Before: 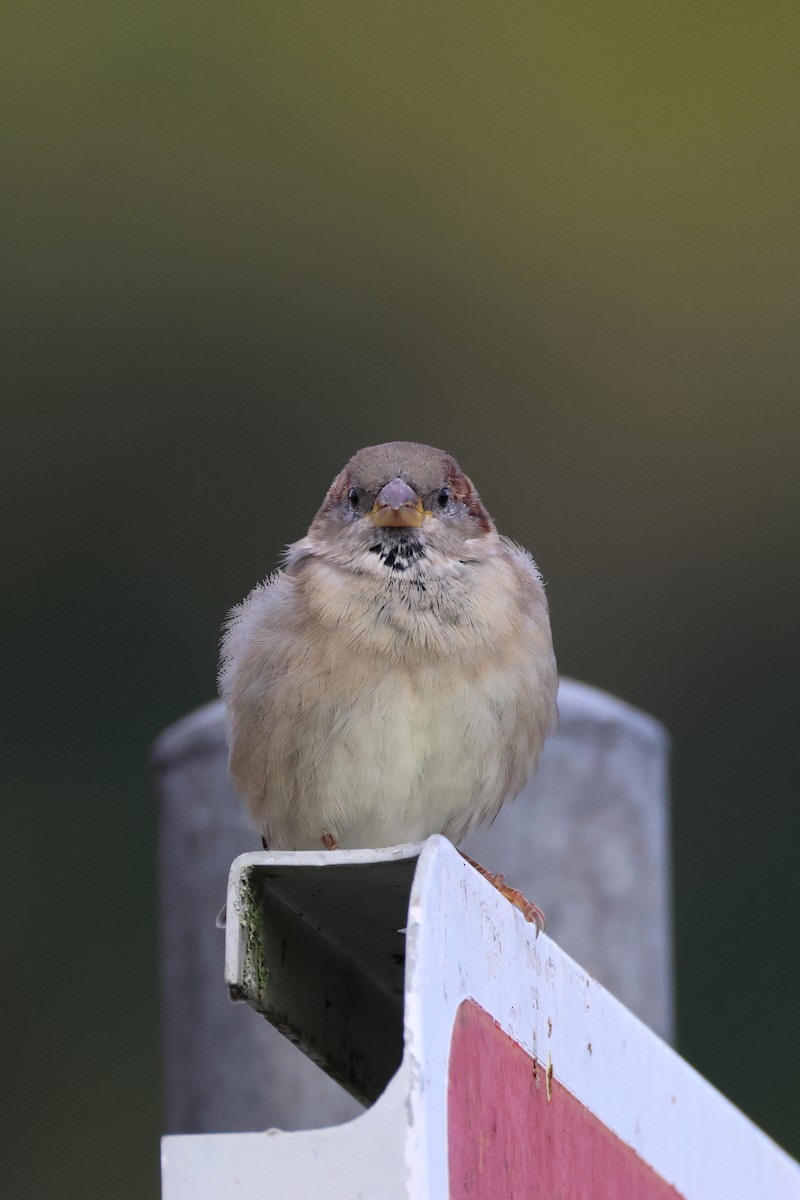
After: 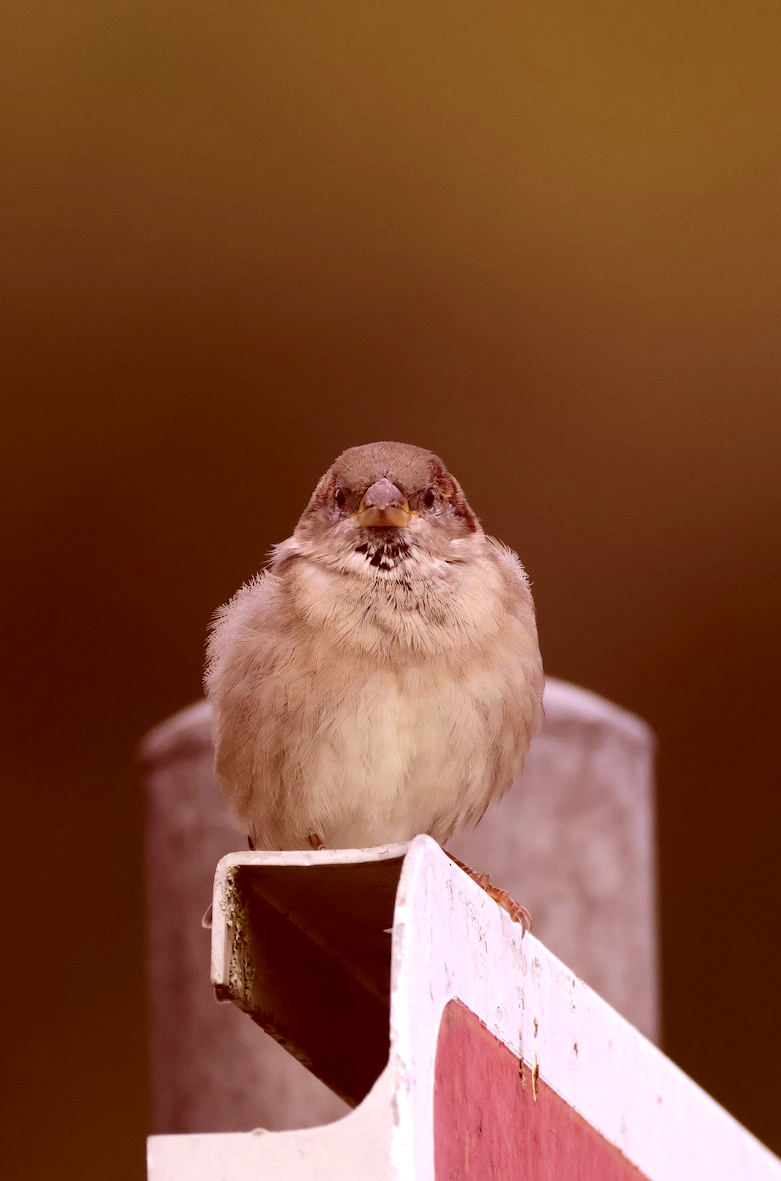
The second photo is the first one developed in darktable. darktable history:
tone equalizer: -8 EV -0.428 EV, -7 EV -0.423 EV, -6 EV -0.318 EV, -5 EV -0.26 EV, -3 EV 0.24 EV, -2 EV 0.316 EV, -1 EV 0.407 EV, +0 EV 0.44 EV, edges refinement/feathering 500, mask exposure compensation -1.57 EV, preserve details no
crop and rotate: left 1.772%, right 0.592%, bottom 1.51%
color correction: highlights a* 9.05, highlights b* 8.71, shadows a* 39.41, shadows b* 39.76, saturation 0.77
